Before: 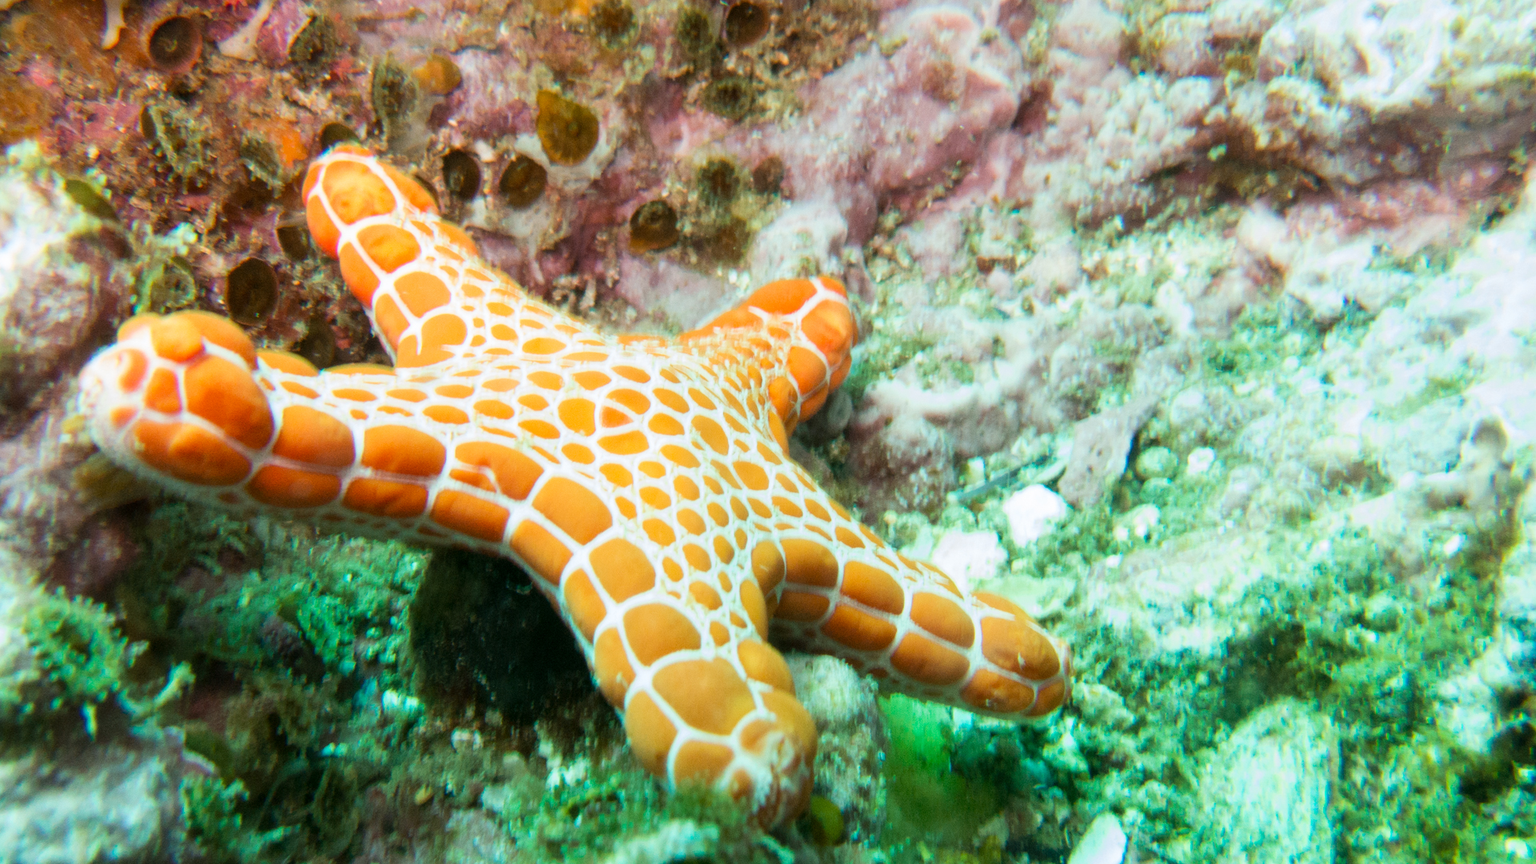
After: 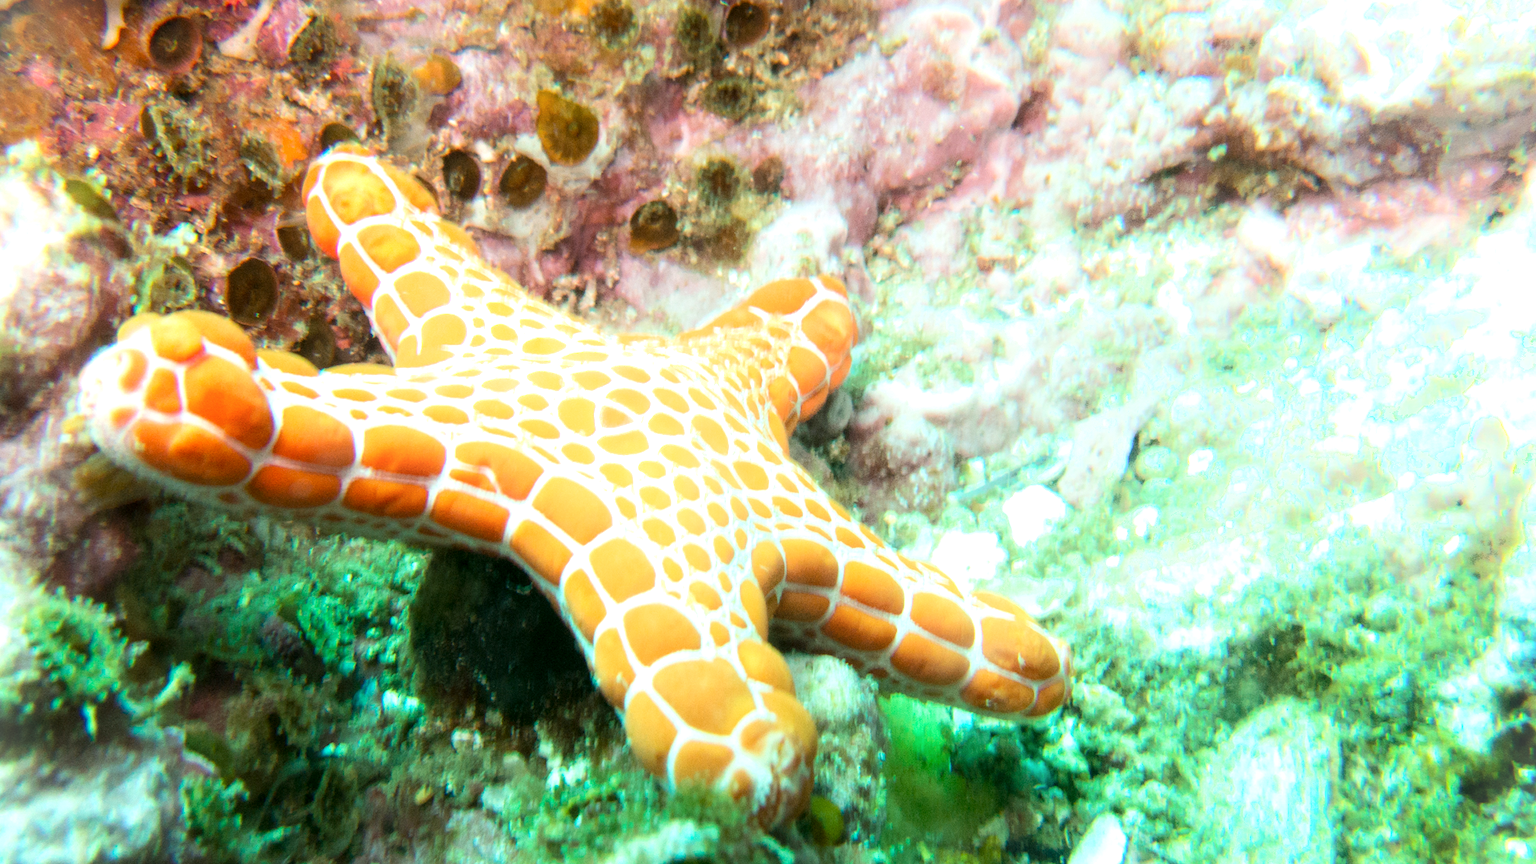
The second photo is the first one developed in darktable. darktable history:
shadows and highlights: shadows -24.28, highlights 49.77, soften with gaussian
exposure: black level correction 0.001, exposure 0.5 EV, compensate exposure bias true, compensate highlight preservation false
vignetting: fall-off start 100%, brightness 0.3, saturation 0
